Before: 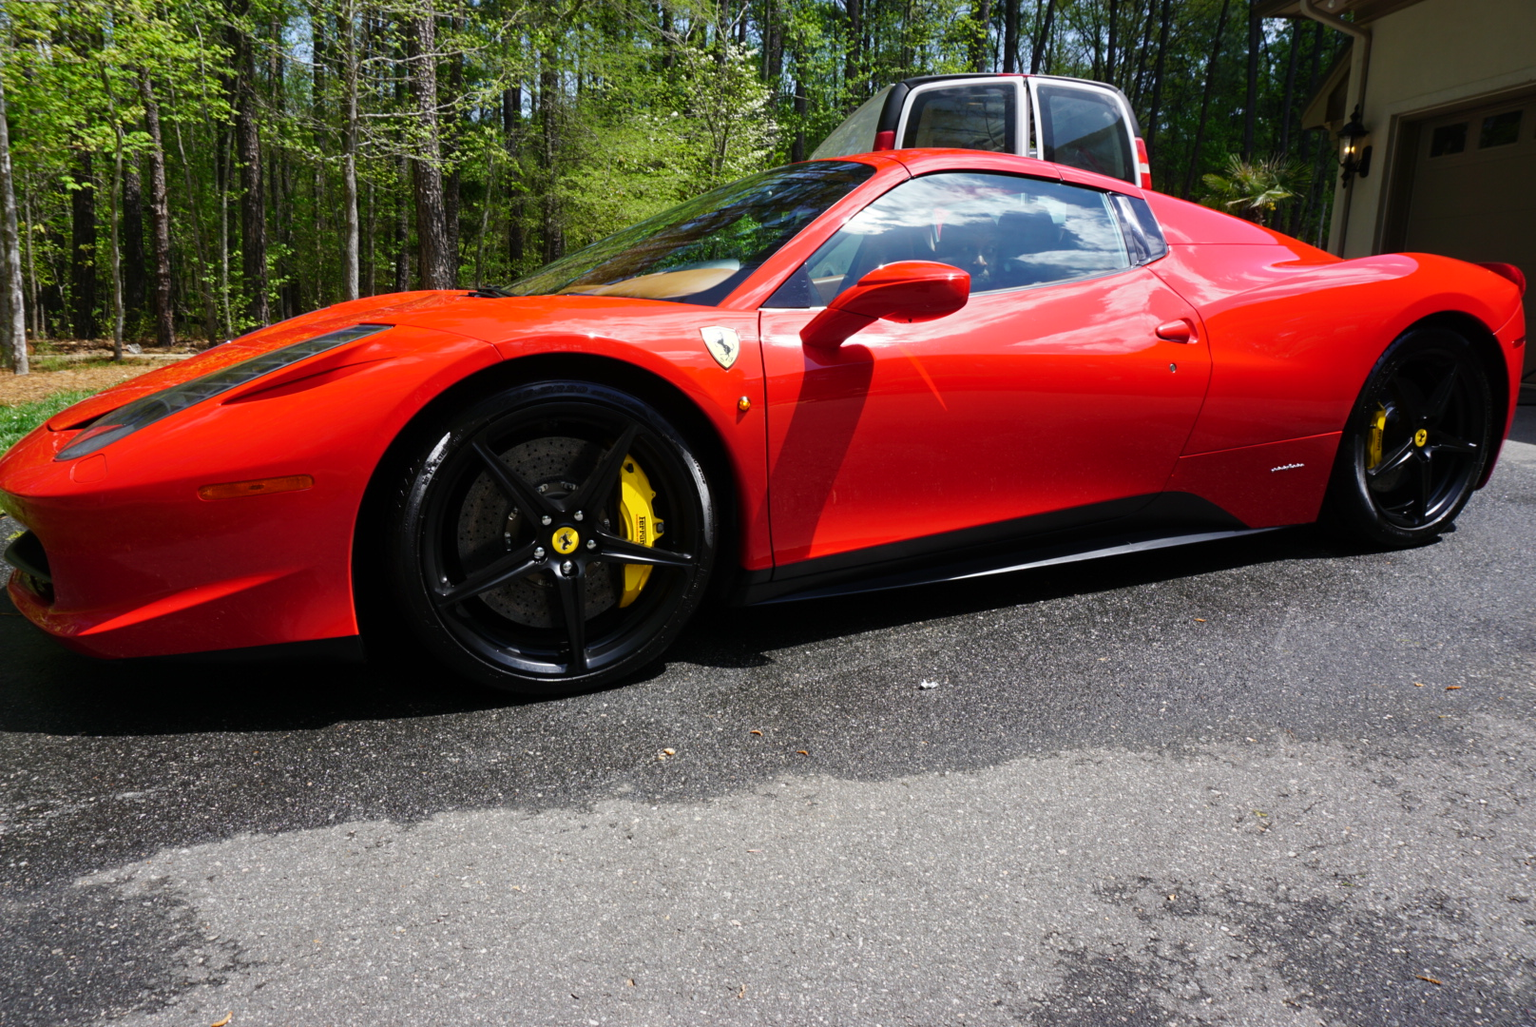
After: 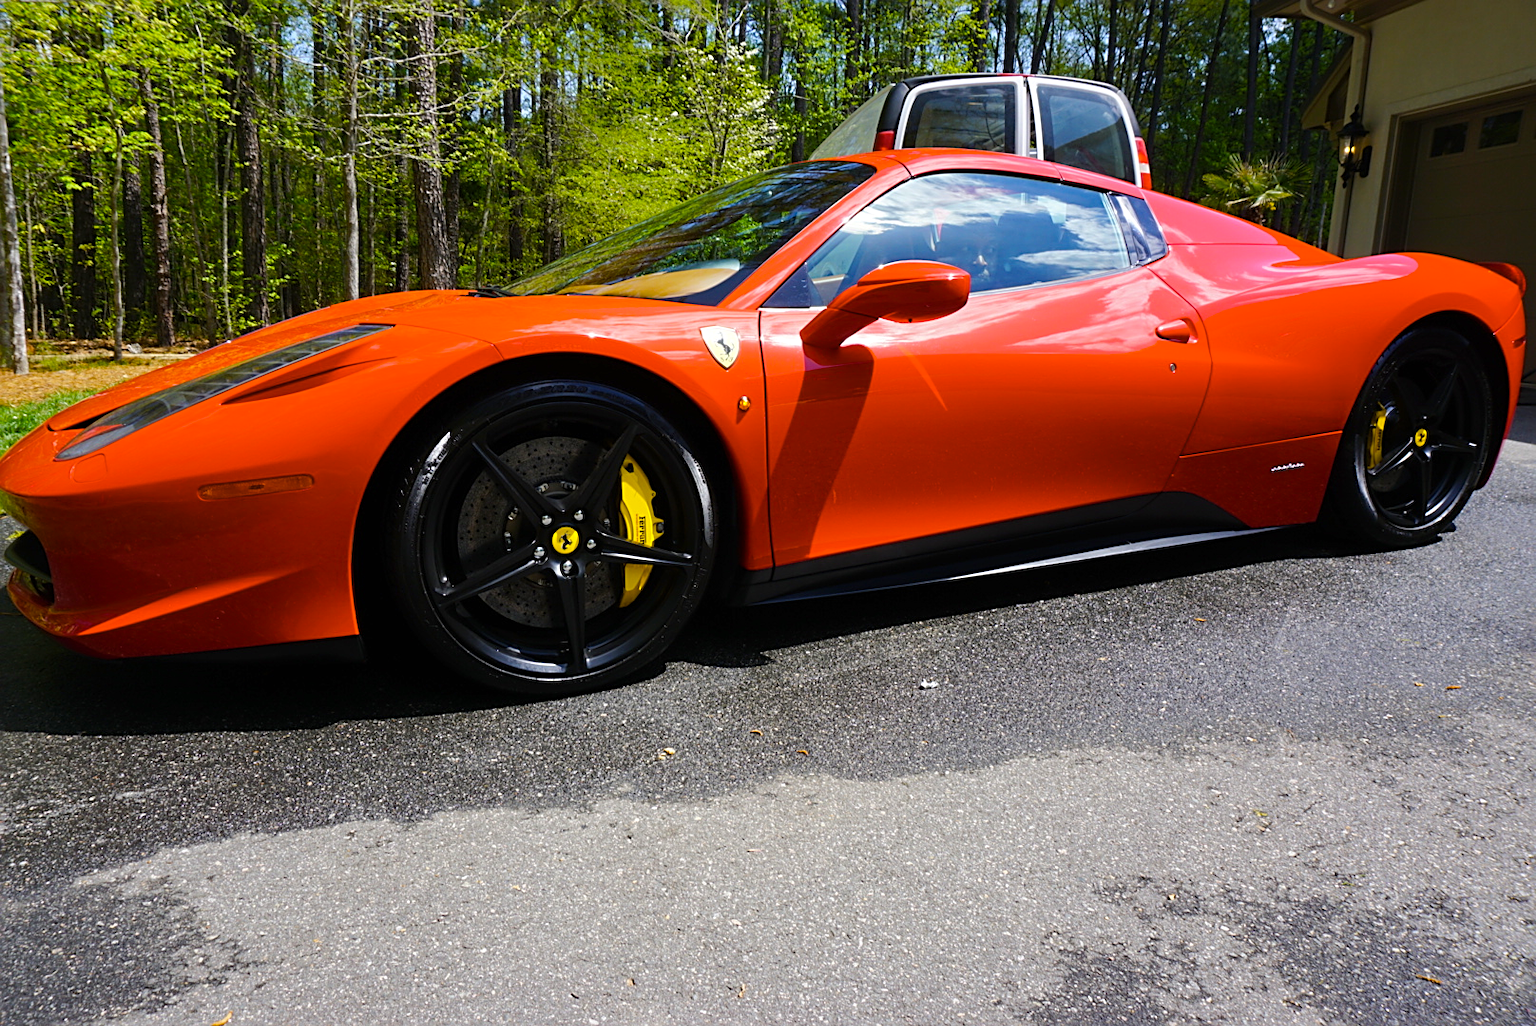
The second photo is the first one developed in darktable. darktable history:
exposure: exposure 0.02 EV, compensate highlight preservation false
sharpen: on, module defaults
color contrast: green-magenta contrast 0.81
color balance rgb: perceptual saturation grading › global saturation 25%, perceptual brilliance grading › mid-tones 10%, perceptual brilliance grading › shadows 15%, global vibrance 20%
